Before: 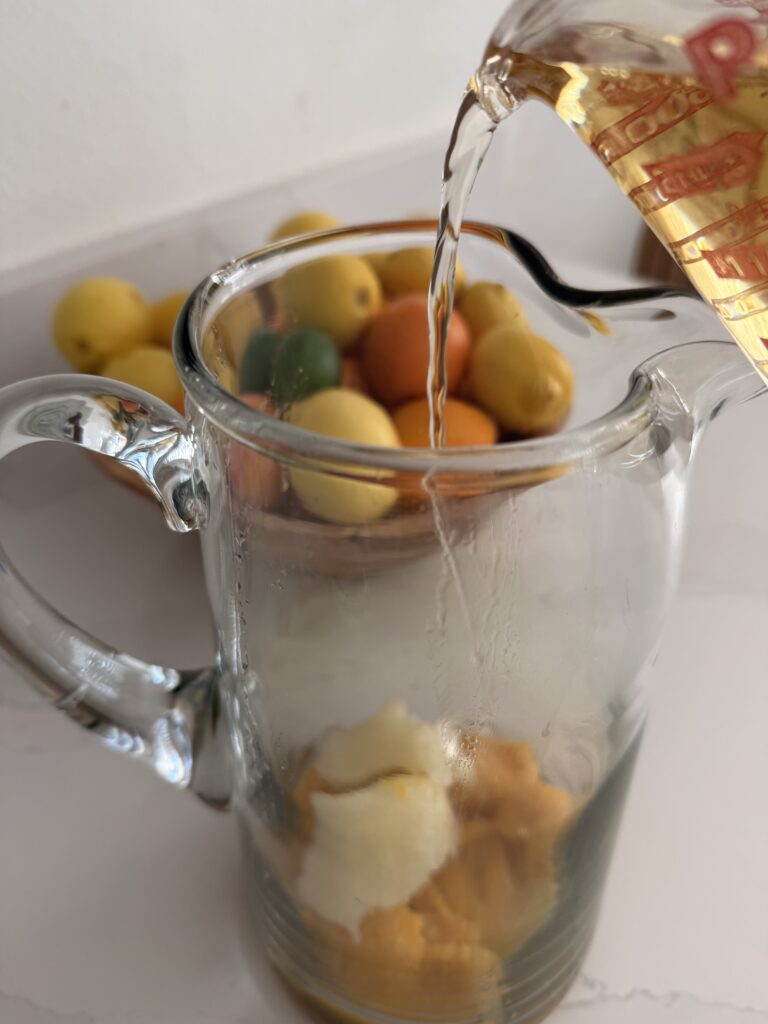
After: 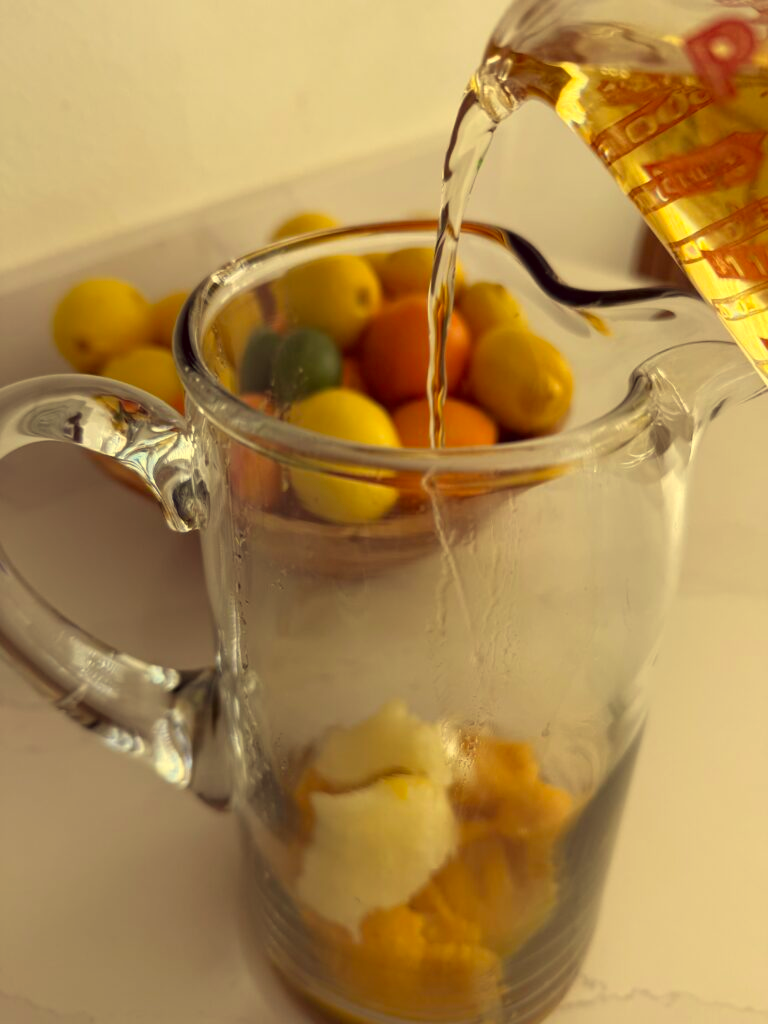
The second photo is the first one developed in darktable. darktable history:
exposure: black level correction 0, compensate highlight preservation false
color correction: highlights a* -0.354, highlights b* 39.94, shadows a* 9.53, shadows b* -0.194
